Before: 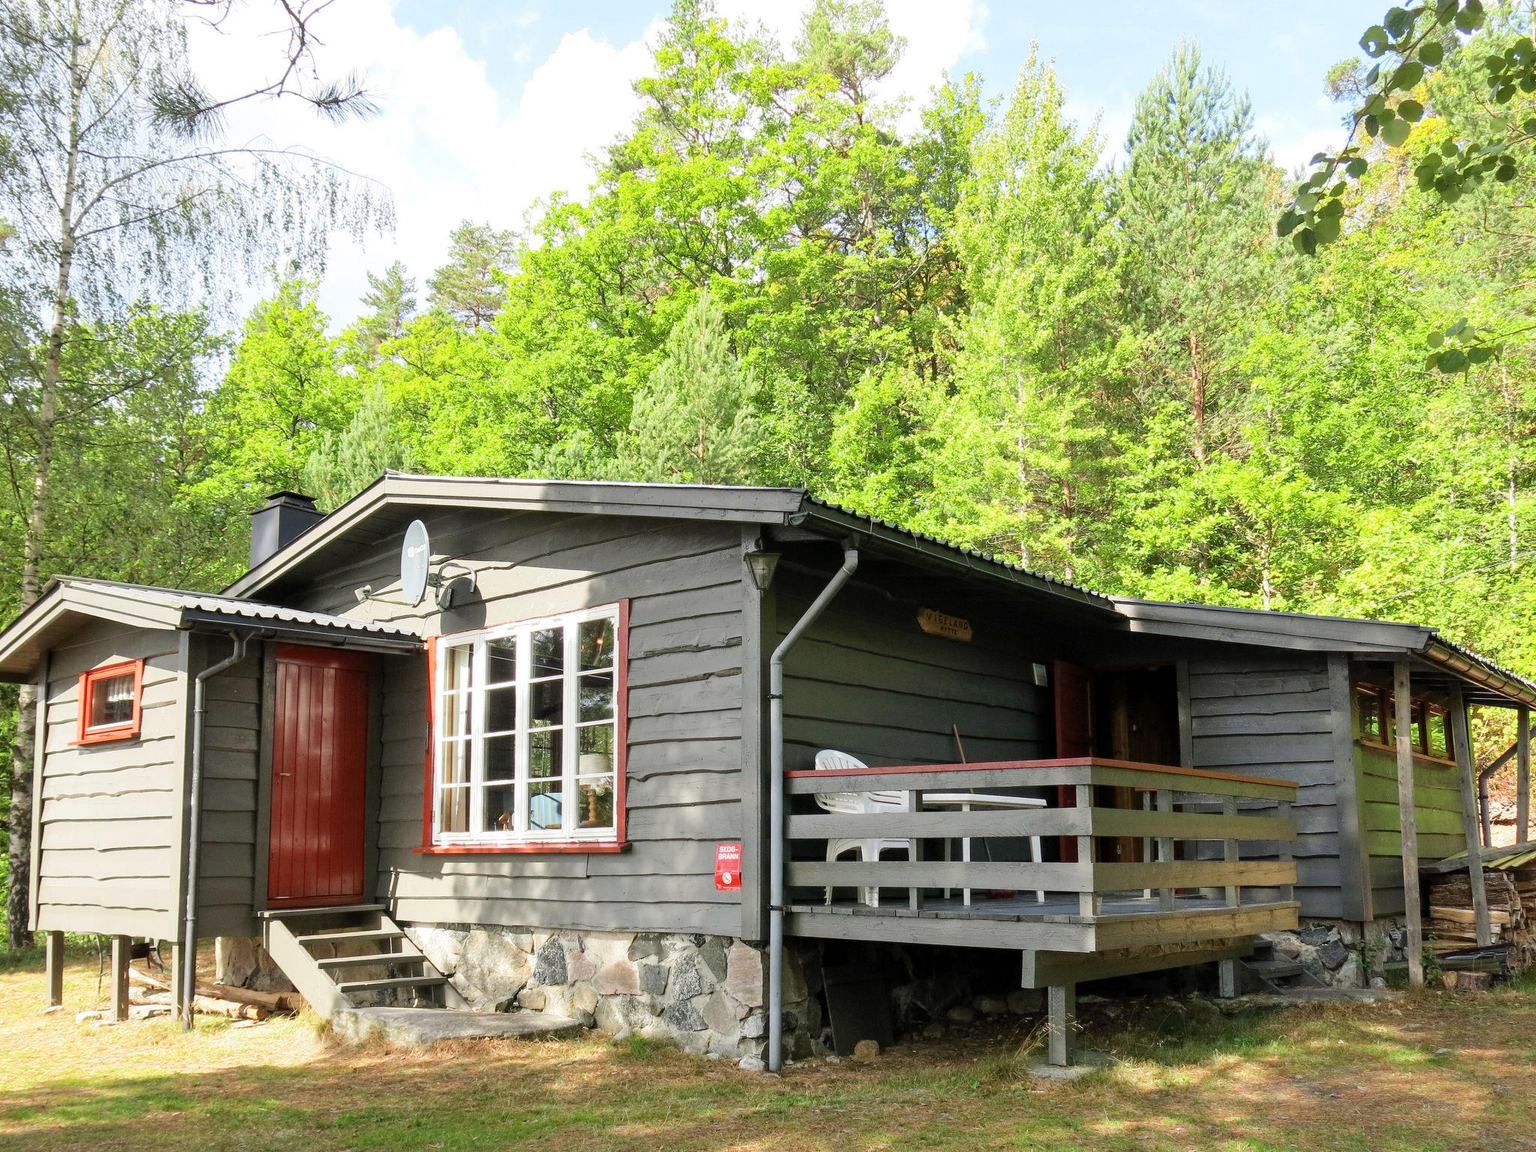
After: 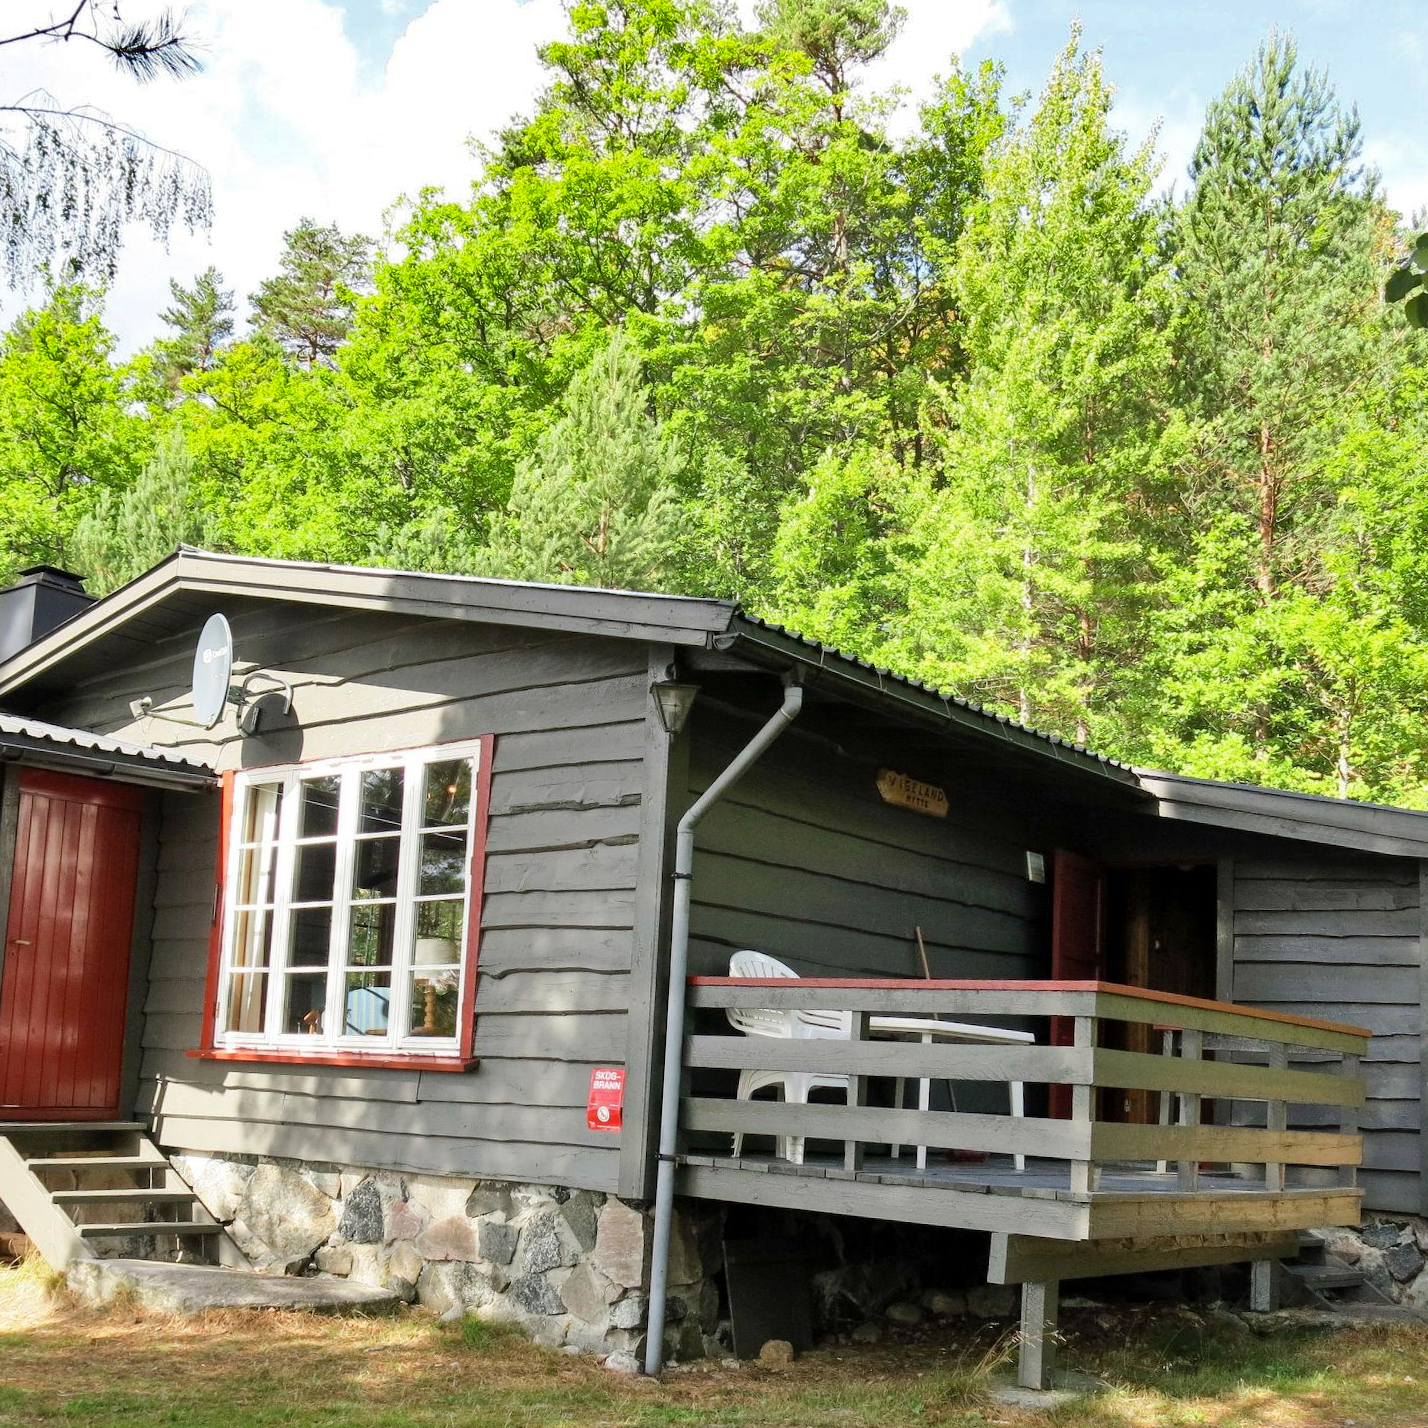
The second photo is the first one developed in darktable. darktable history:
shadows and highlights: soften with gaussian
crop and rotate: angle -3.27°, left 14.277%, top 0.028%, right 10.766%, bottom 0.028%
